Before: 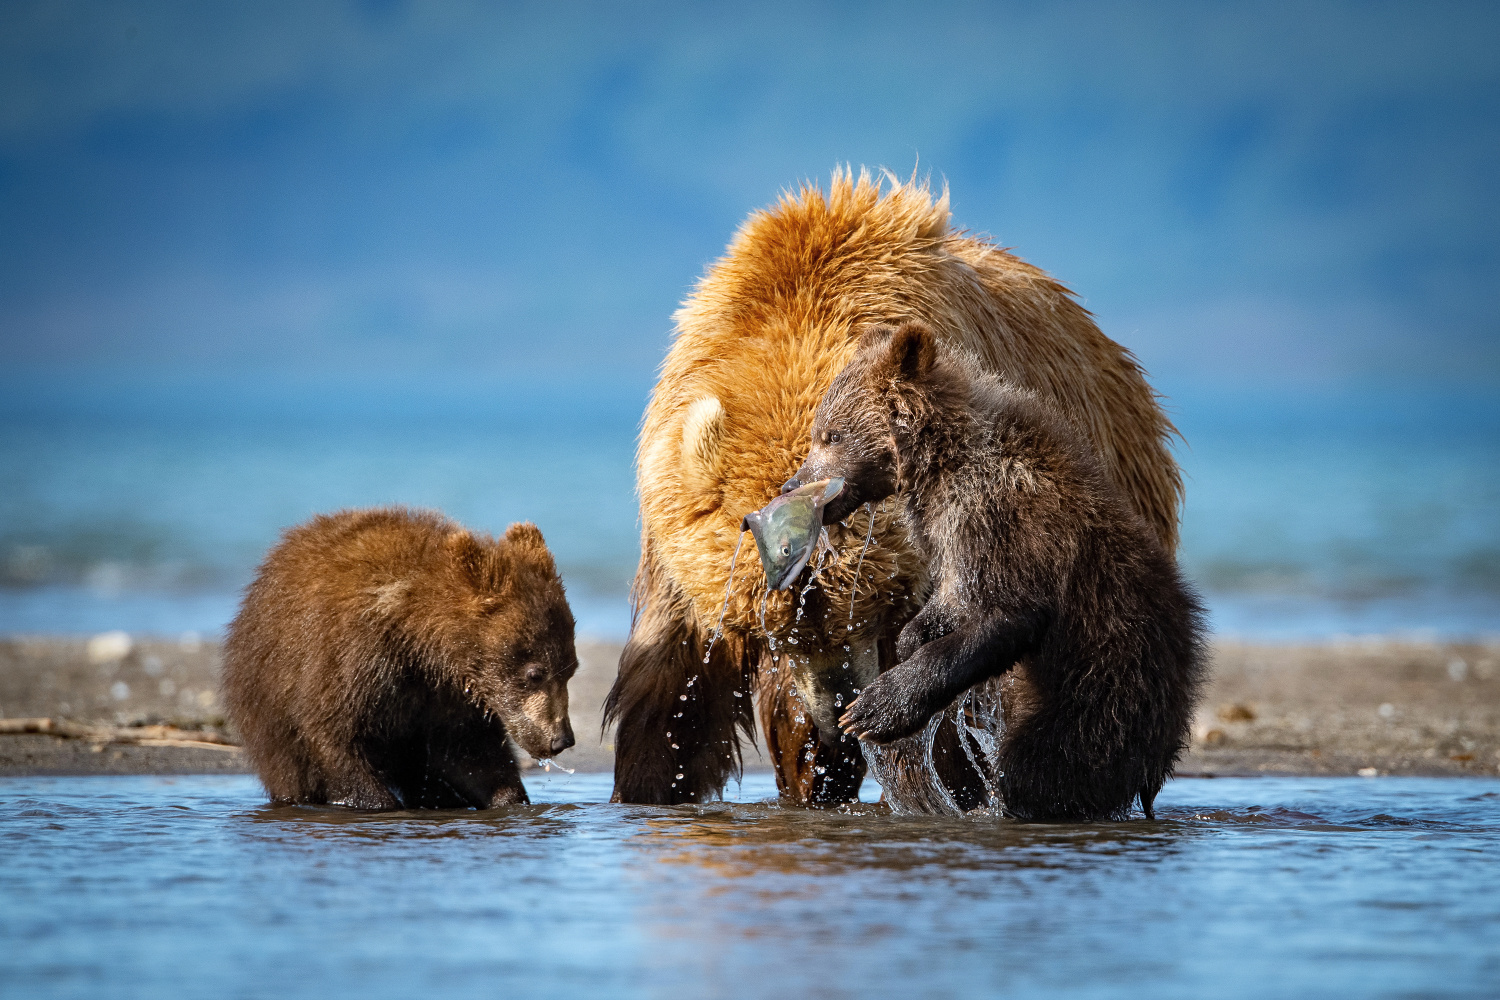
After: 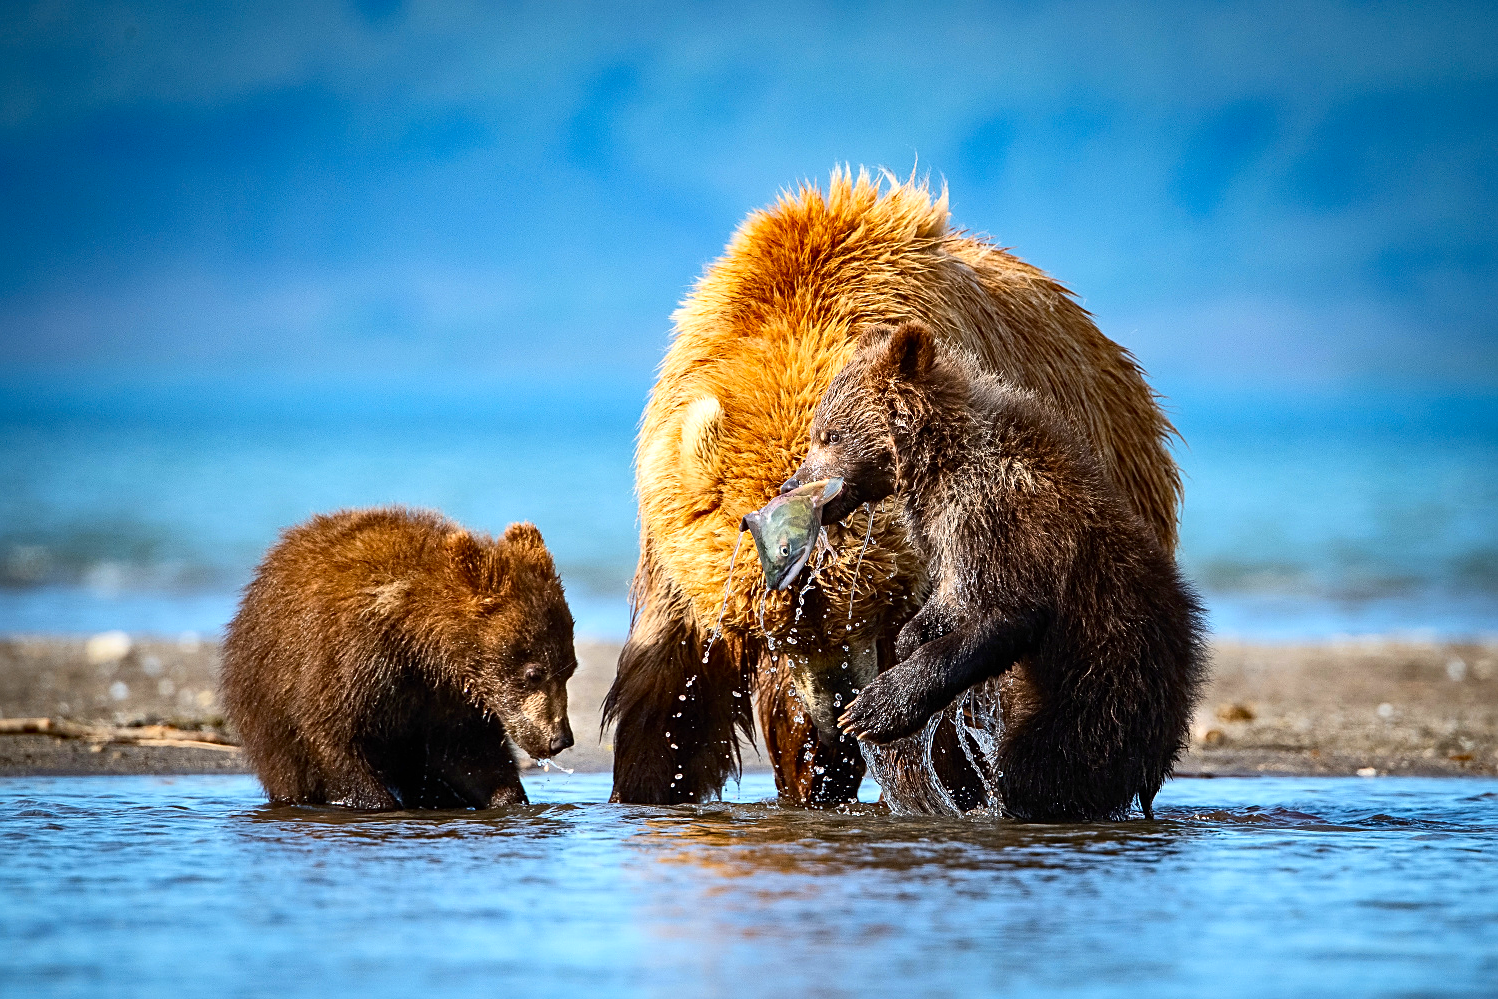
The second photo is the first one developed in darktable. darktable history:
sharpen: amount 0.478
exposure: exposure 0.2 EV, compensate highlight preservation false
crop and rotate: left 0.126%
contrast brightness saturation: contrast 0.18, saturation 0.3
